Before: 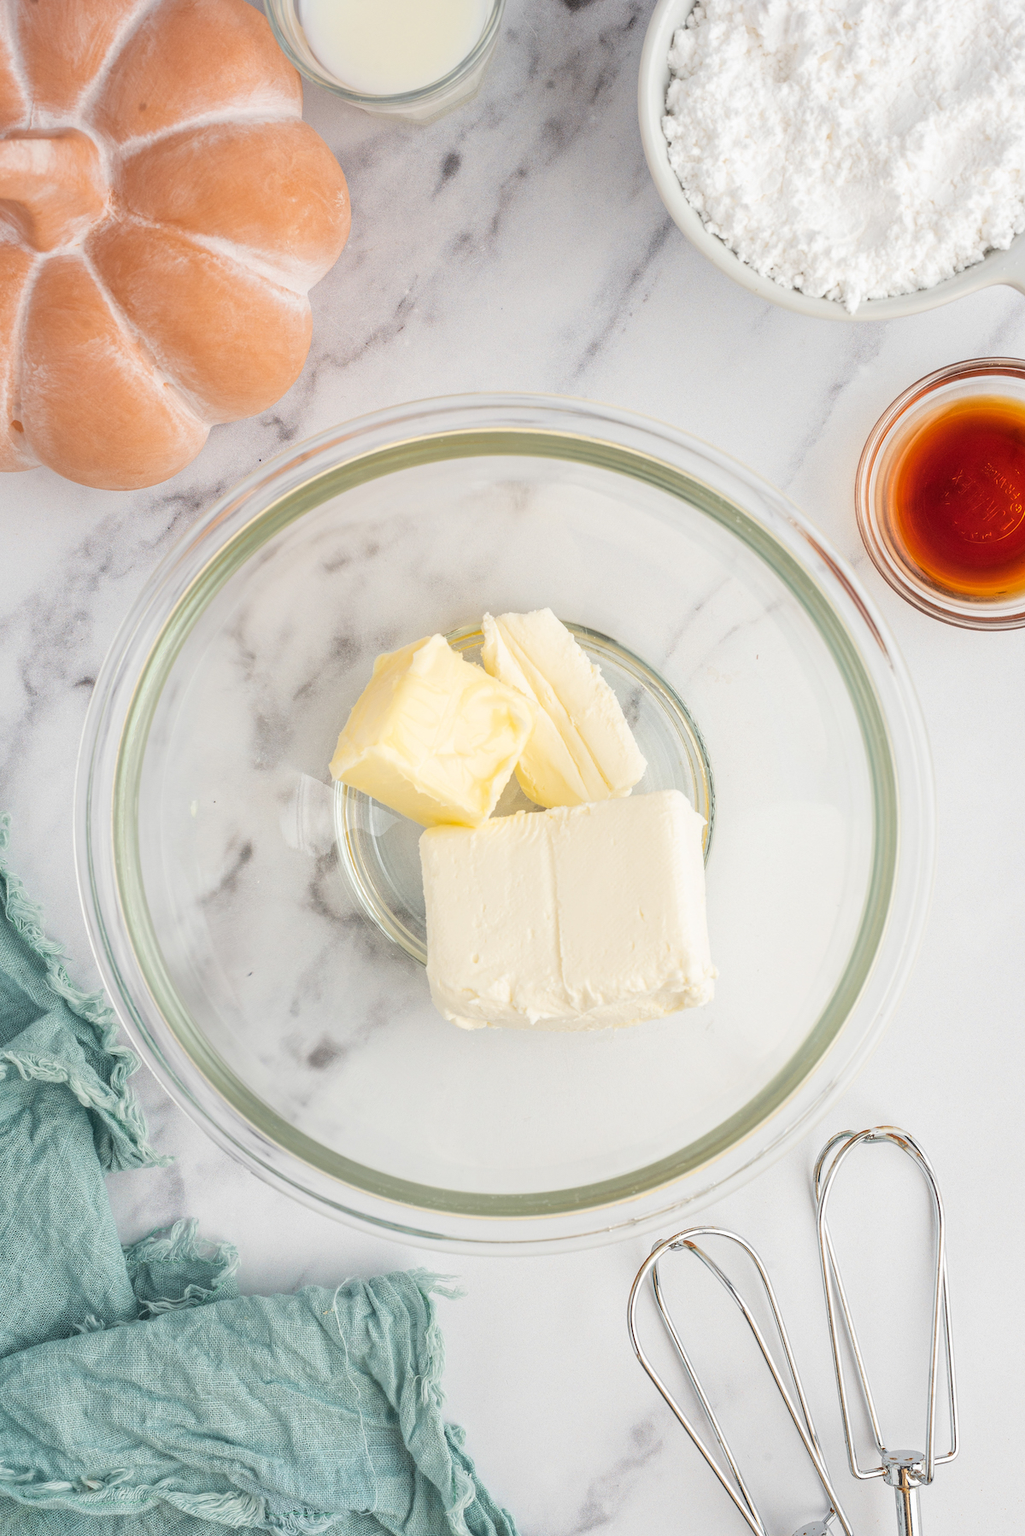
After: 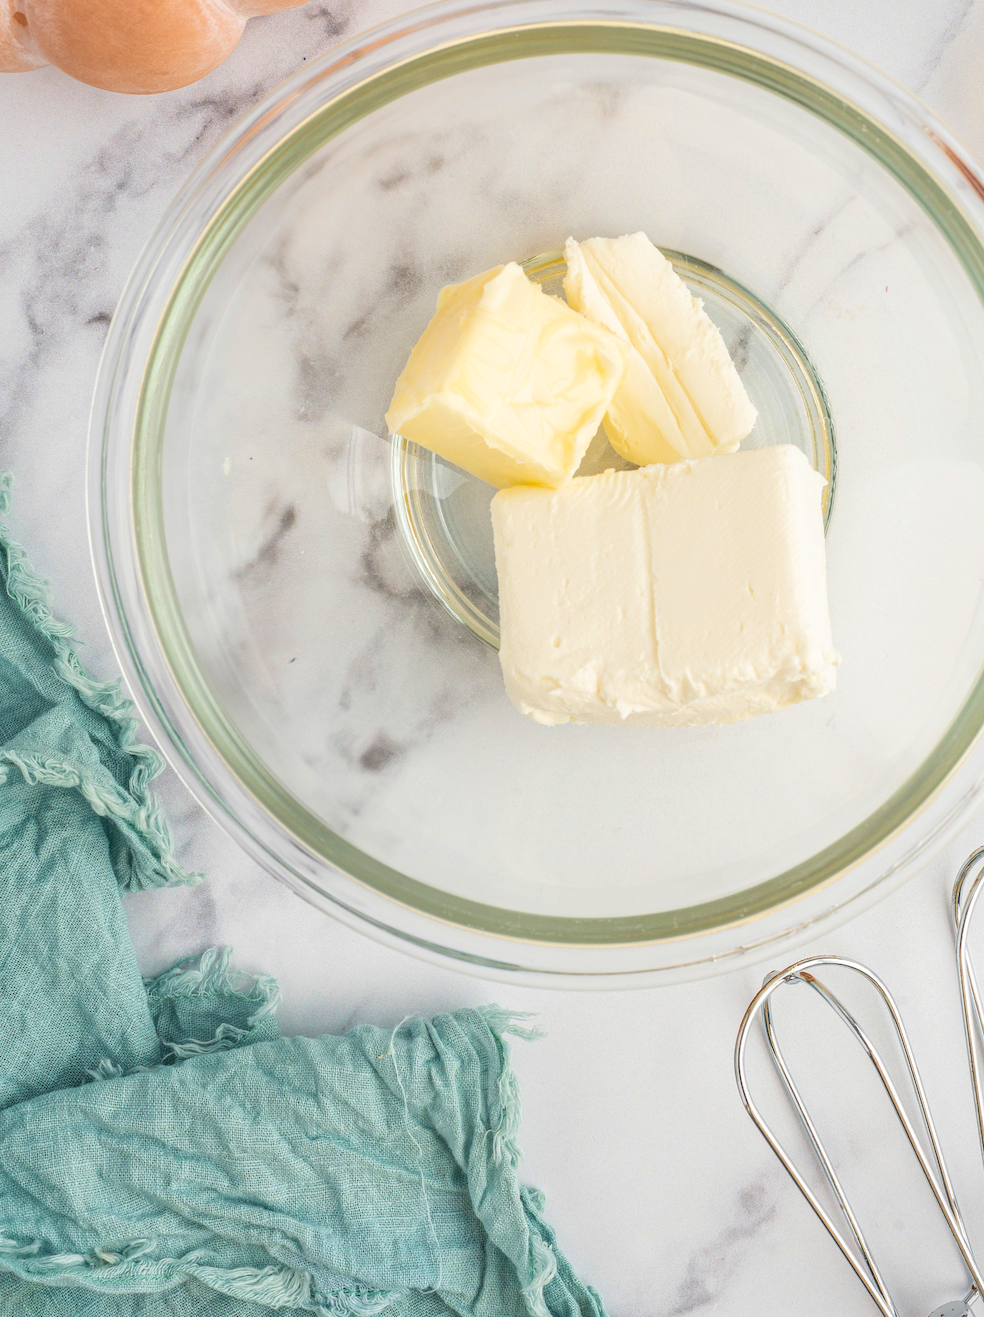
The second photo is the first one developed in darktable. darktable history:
crop: top 26.714%, right 17.954%
velvia: on, module defaults
local contrast: detail 110%
